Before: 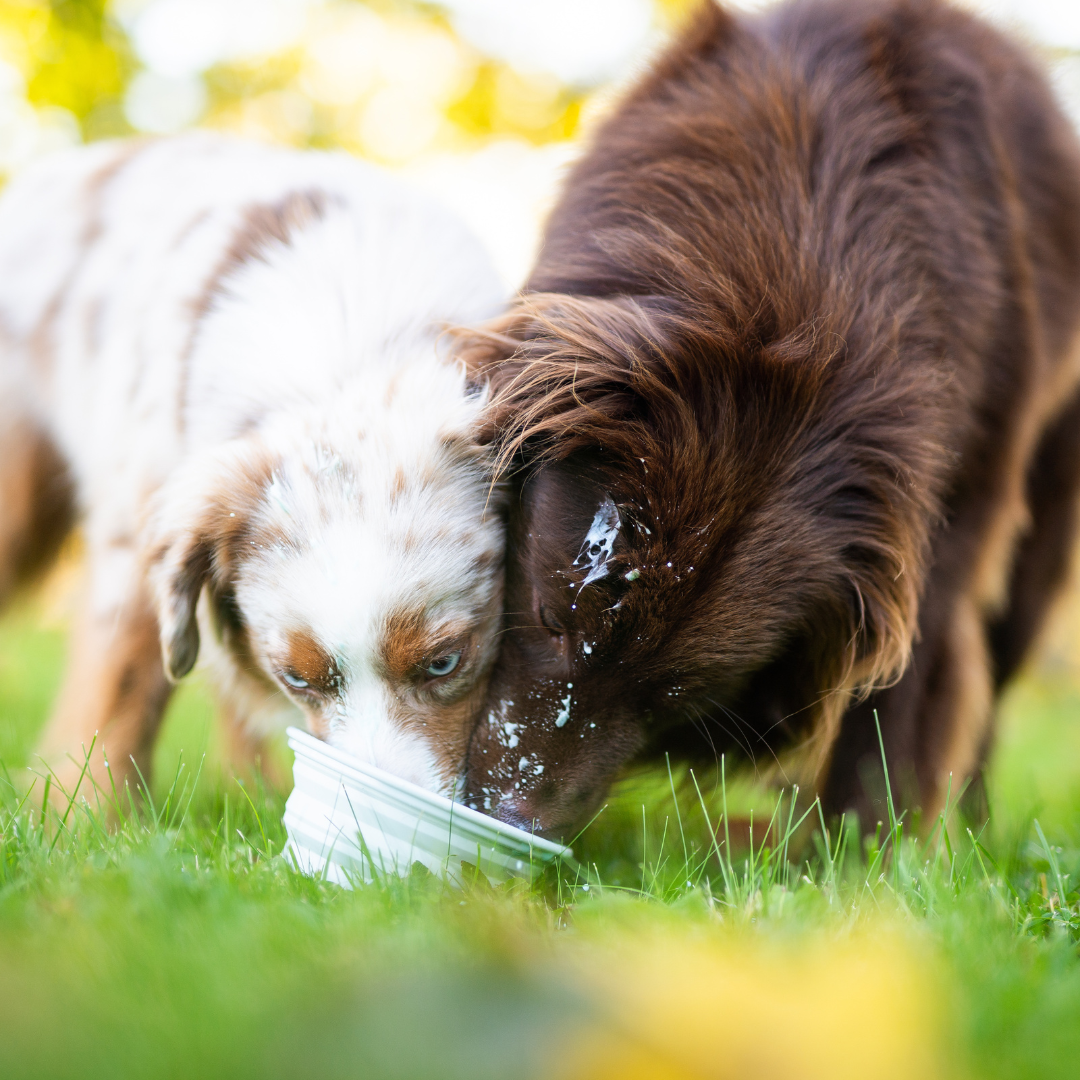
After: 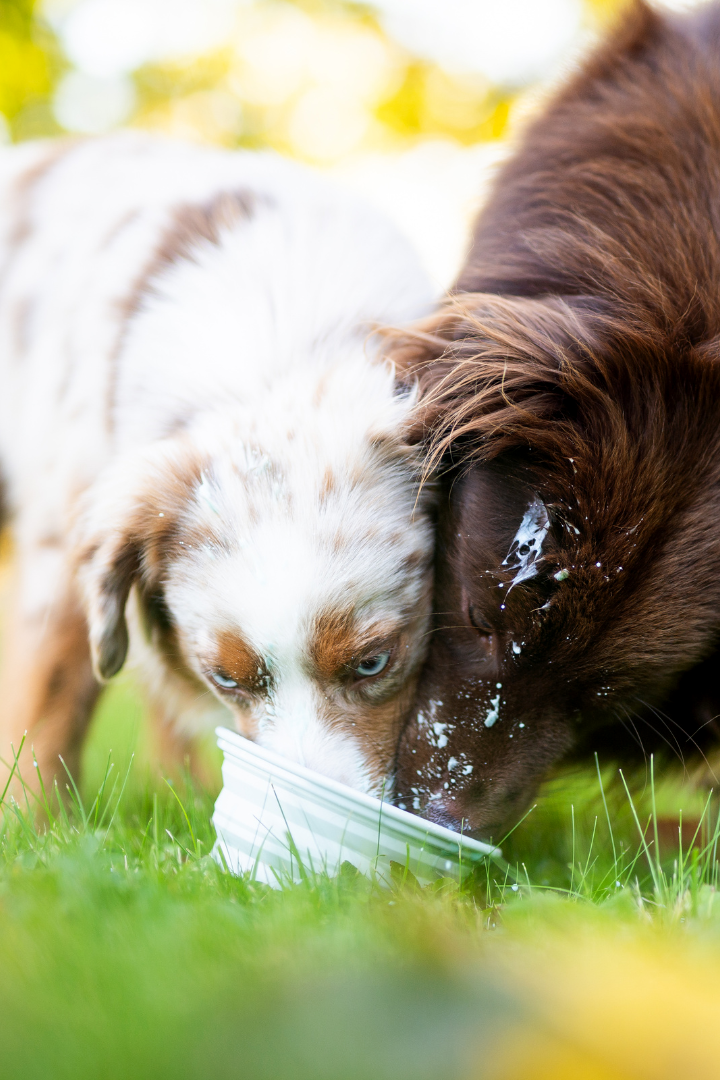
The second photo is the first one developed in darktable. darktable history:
crop and rotate: left 6.617%, right 26.717%
color balance: mode lift, gamma, gain (sRGB), lift [0.97, 1, 1, 1], gamma [1.03, 1, 1, 1]
